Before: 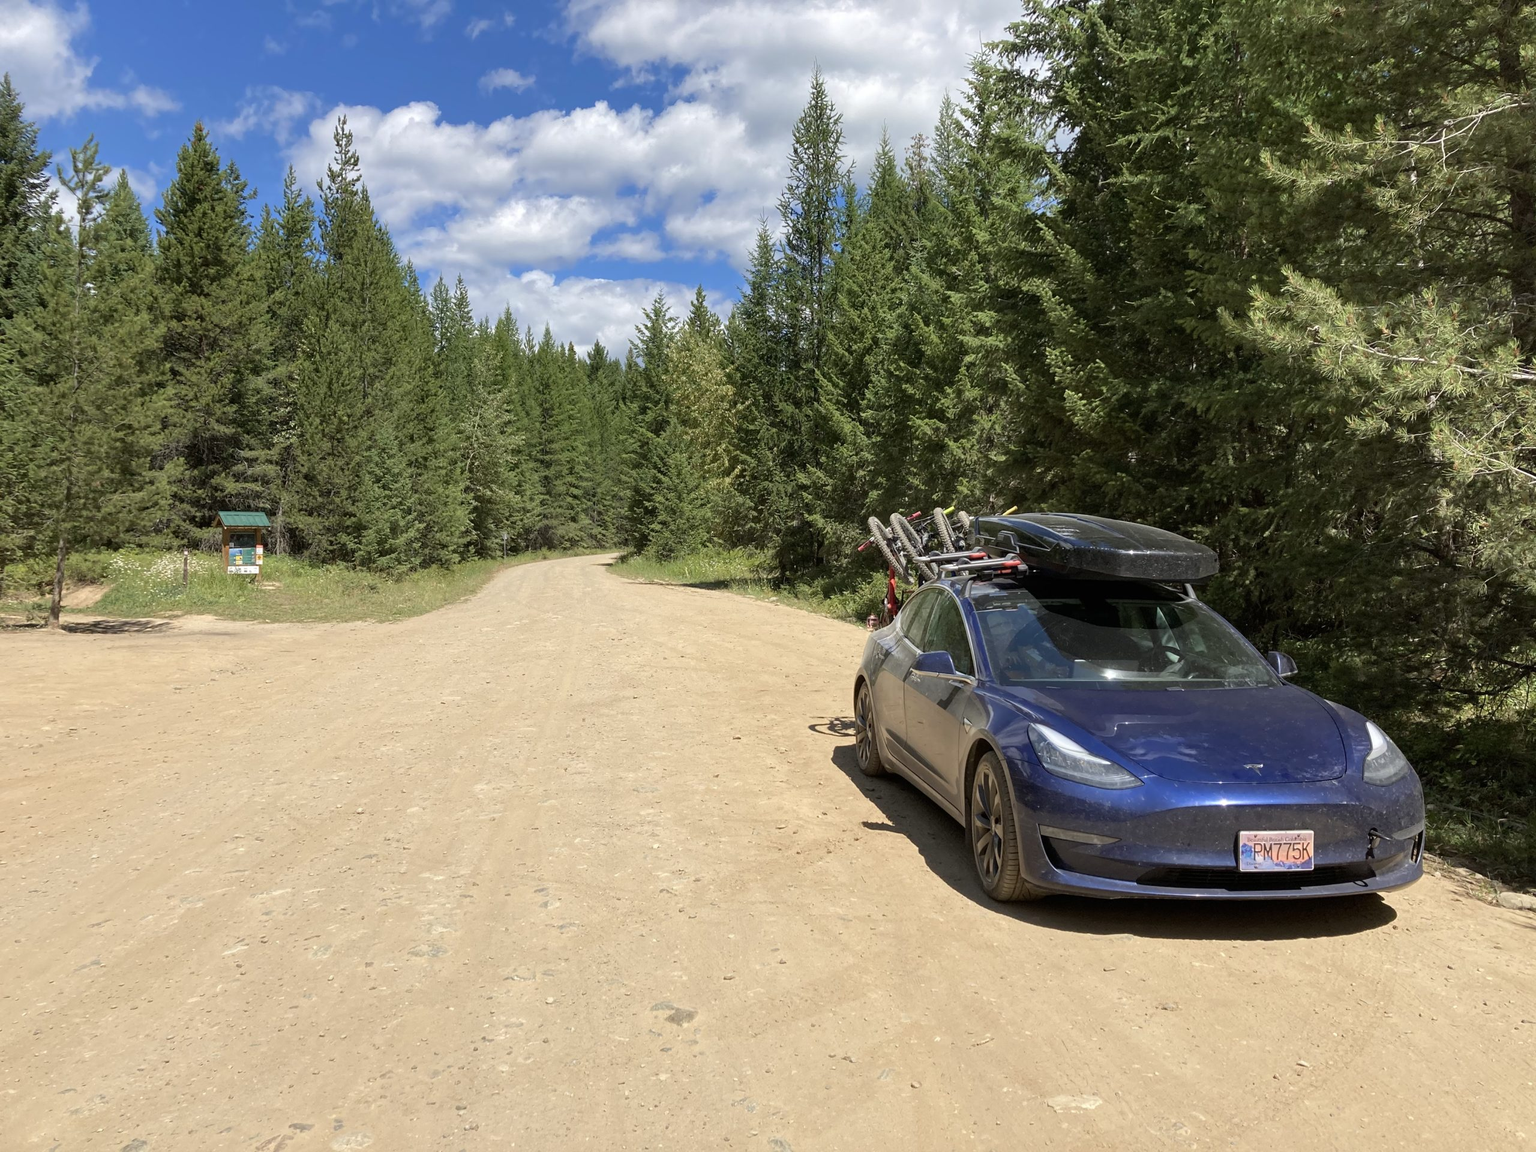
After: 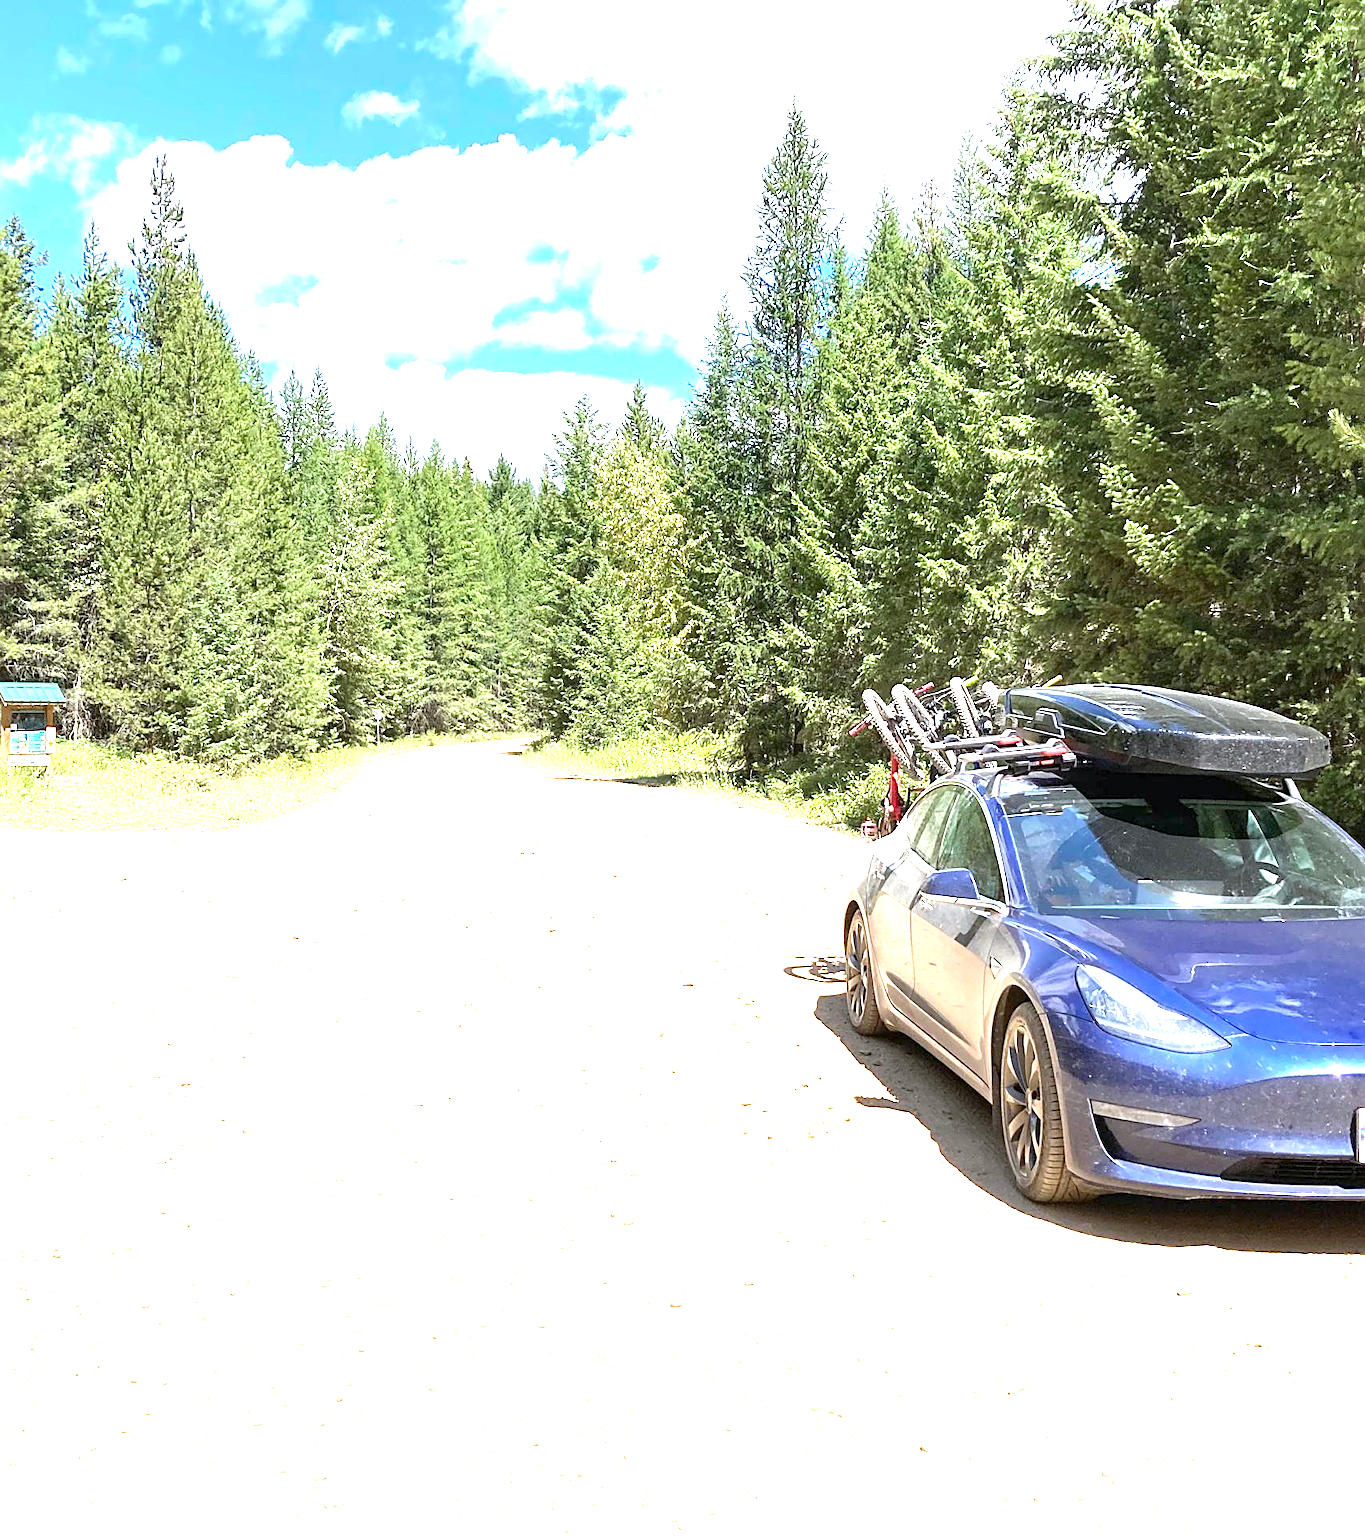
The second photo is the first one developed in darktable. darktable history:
exposure: exposure 2.25 EV, compensate highlight preservation false
sharpen: on, module defaults
crop and rotate: left 14.436%, right 18.898%
color calibration: illuminant as shot in camera, x 0.358, y 0.373, temperature 4628.91 K
